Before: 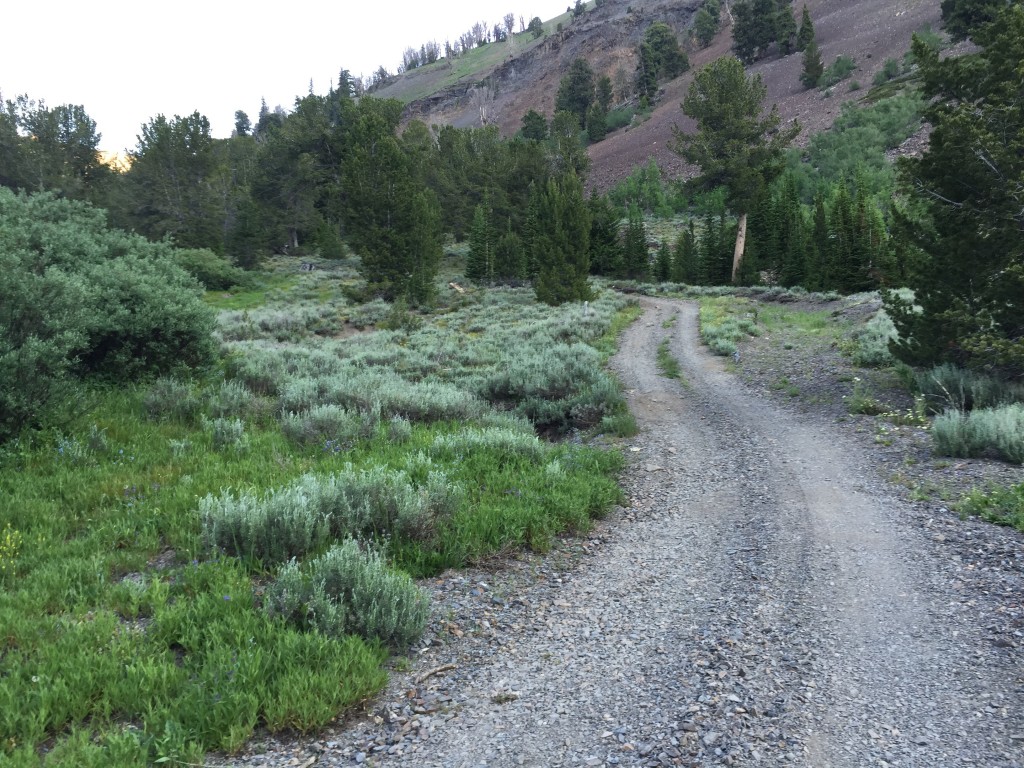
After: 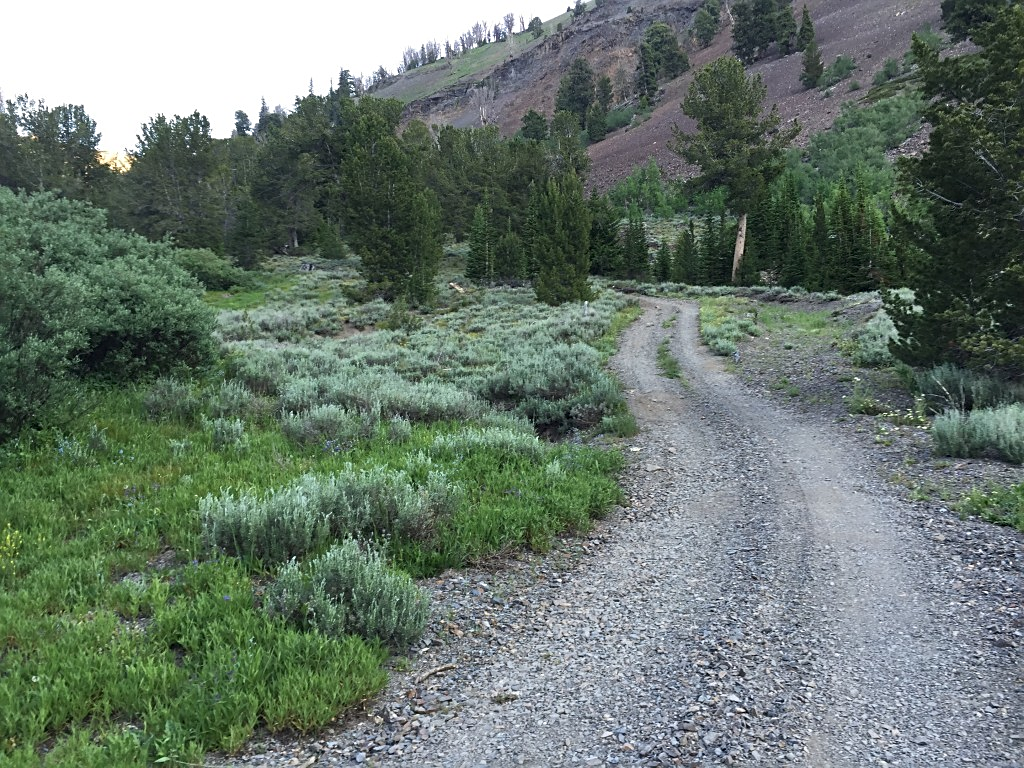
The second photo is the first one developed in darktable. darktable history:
sharpen: amount 0.487
